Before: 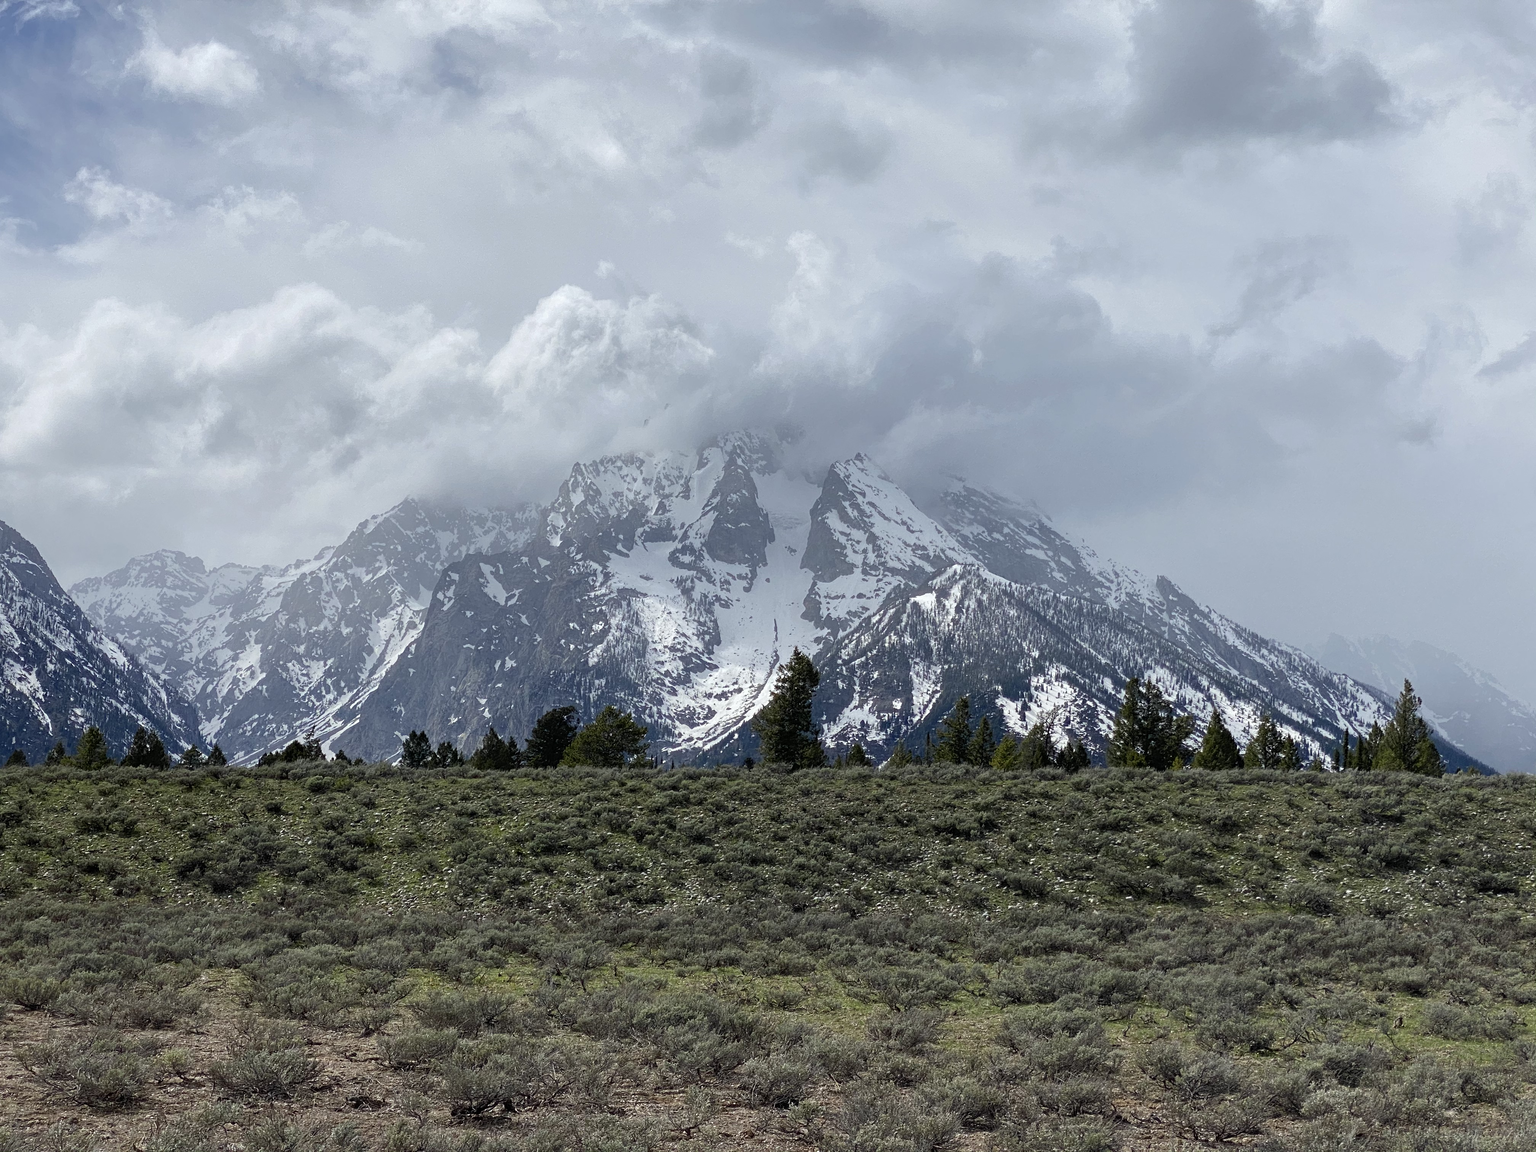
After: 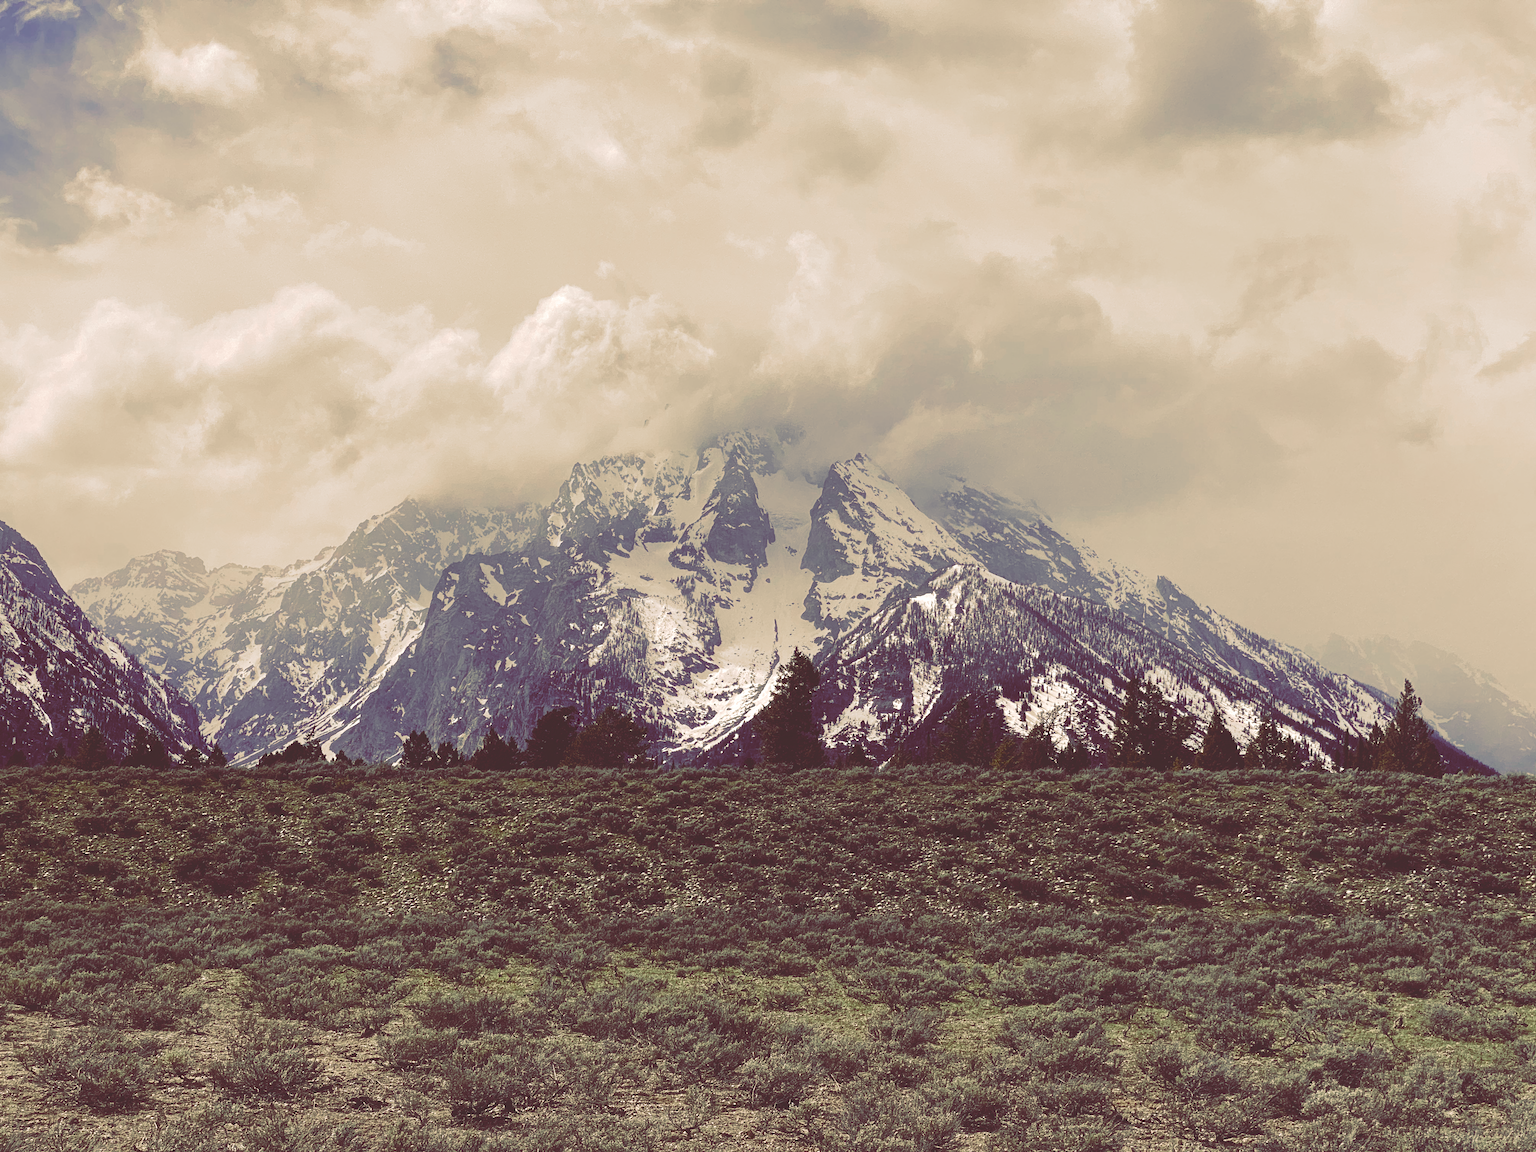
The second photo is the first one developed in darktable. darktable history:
tone curve: curves: ch0 [(0, 0) (0.003, 0.19) (0.011, 0.192) (0.025, 0.192) (0.044, 0.194) (0.069, 0.196) (0.1, 0.197) (0.136, 0.198) (0.177, 0.216) (0.224, 0.236) (0.277, 0.269) (0.335, 0.331) (0.399, 0.418) (0.468, 0.515) (0.543, 0.621) (0.623, 0.725) (0.709, 0.804) (0.801, 0.859) (0.898, 0.913) (1, 1)], preserve colors none
color look up table: target L [95.78, 91.33, 91.92, 78.11, 82.48, 75.69, 67.04, 67.15, 65.07, 53.24, 51.45, 40.03, 40.12, 18.4, 201.39, 104.93, 77.14, 72.49, 69.03, 61.19, 63.88, 57.74, 58.4, 53.88, 48.77, 38.22, 12.75, 9.787, 87.62, 85.2, 84.35, 77.57, 81.19, 69.52, 57.58, 58.46, 45.33, 47.75, 32.39, 30.64, 28.41, 17.2, 10.18, 63.07, 66.14, 54.06, 46.26, 46.88, 11.08], target a [4.4, 13.96, -2.534, -35.8, -22.19, -15.42, -32.4, -9.38, -19.86, -21.18, -26.78, -8.863, -9.428, 27.75, 0, 0, 27.05, 13.06, 33.4, 9.53, 44.92, 1.079, 48.12, 42.33, 26.16, 21.15, 50.91, 45.28, 26.6, 26.17, 30.91, 25.48, 32.46, 39.46, 19.56, 52.62, 44.27, 33.87, 9.578, 27.77, 40.46, 63.42, 46.34, -16.52, -12.82, -22.63, 5.981, 1.552, 47.44], target b [54.62, 40.45, 53.38, 21.73, 35.73, 30.82, 25.69, 20.97, 34.39, 4.528, 19.26, 17.9, -0.463, 30.9, -0.001, -0.003, 34.17, 22.35, 44.61, 48.2, 21.03, 19.25, 46.69, 33.37, 16.38, 35.34, 21.2, 16.08, 30.87, 33.31, 24.87, 20.99, 21.59, 4.102, 7.11, 10.08, -33.21, -8.924, 0.257, -30.36, -5.347, -44, 7.433, -9.417, 7.41, -15.3, -36.31, -17.4, -10.74], num patches 49
